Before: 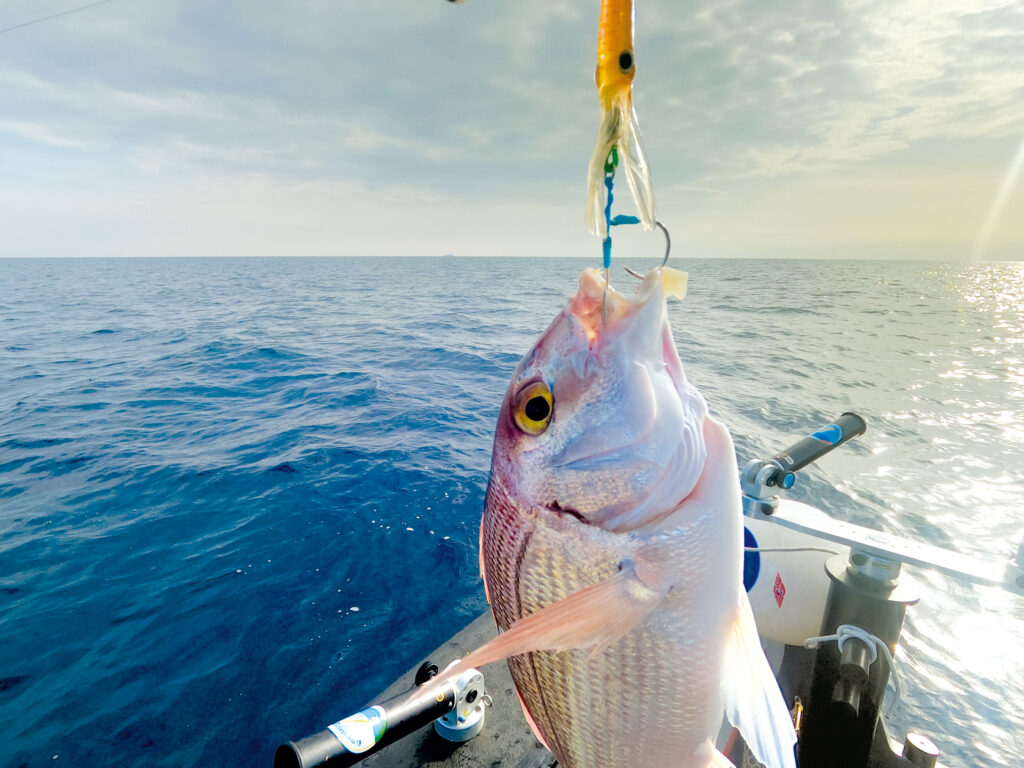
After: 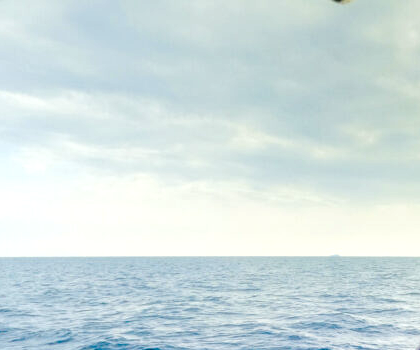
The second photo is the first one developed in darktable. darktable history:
crop and rotate: left 11.144%, top 0.047%, right 47.834%, bottom 54.332%
tone equalizer: -8 EV -0.407 EV, -7 EV -0.355 EV, -6 EV -0.319 EV, -5 EV -0.214 EV, -3 EV 0.248 EV, -2 EV 0.327 EV, -1 EV 0.38 EV, +0 EV 0.412 EV
local contrast: on, module defaults
color correction: highlights b* 3.03
